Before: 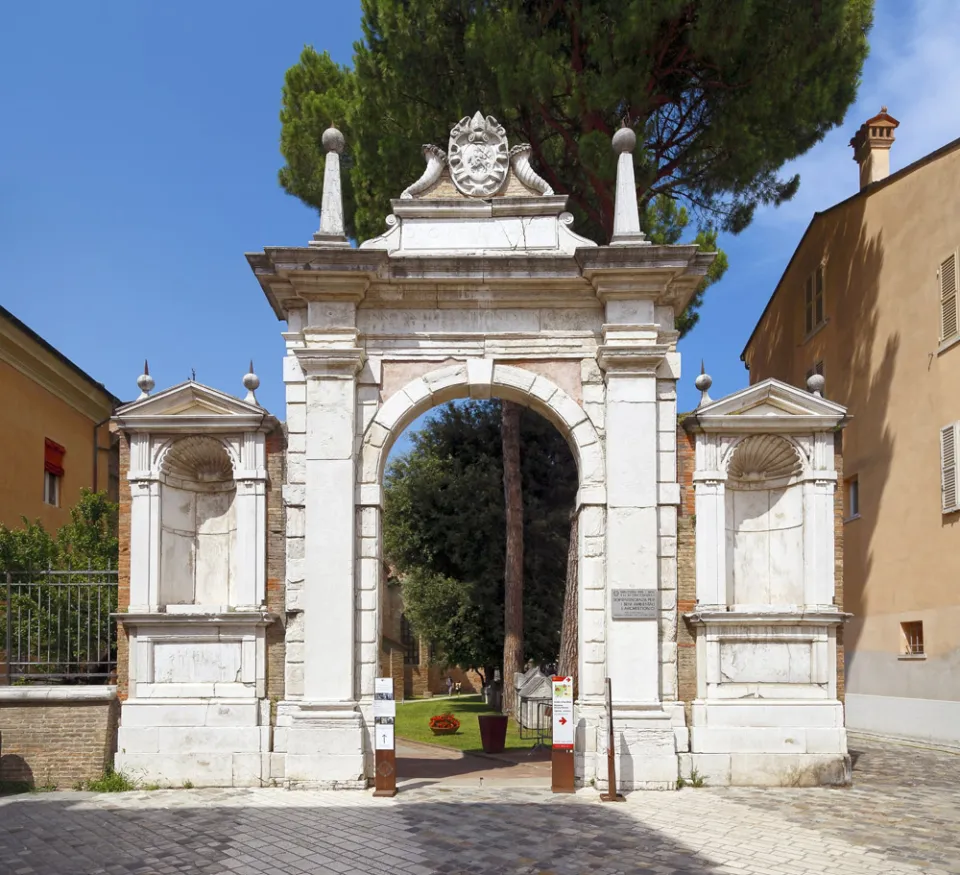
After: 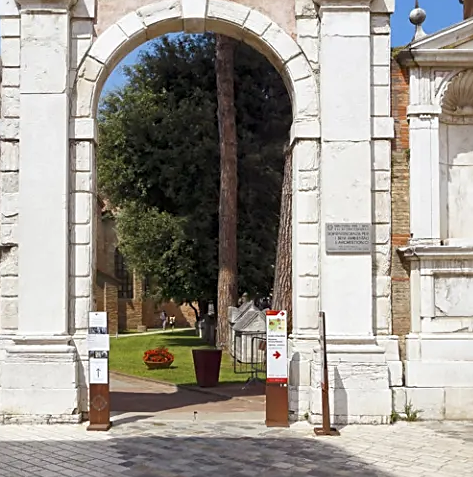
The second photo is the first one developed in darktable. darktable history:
crop: left 29.821%, top 41.859%, right 20.81%, bottom 3.516%
sharpen: on, module defaults
